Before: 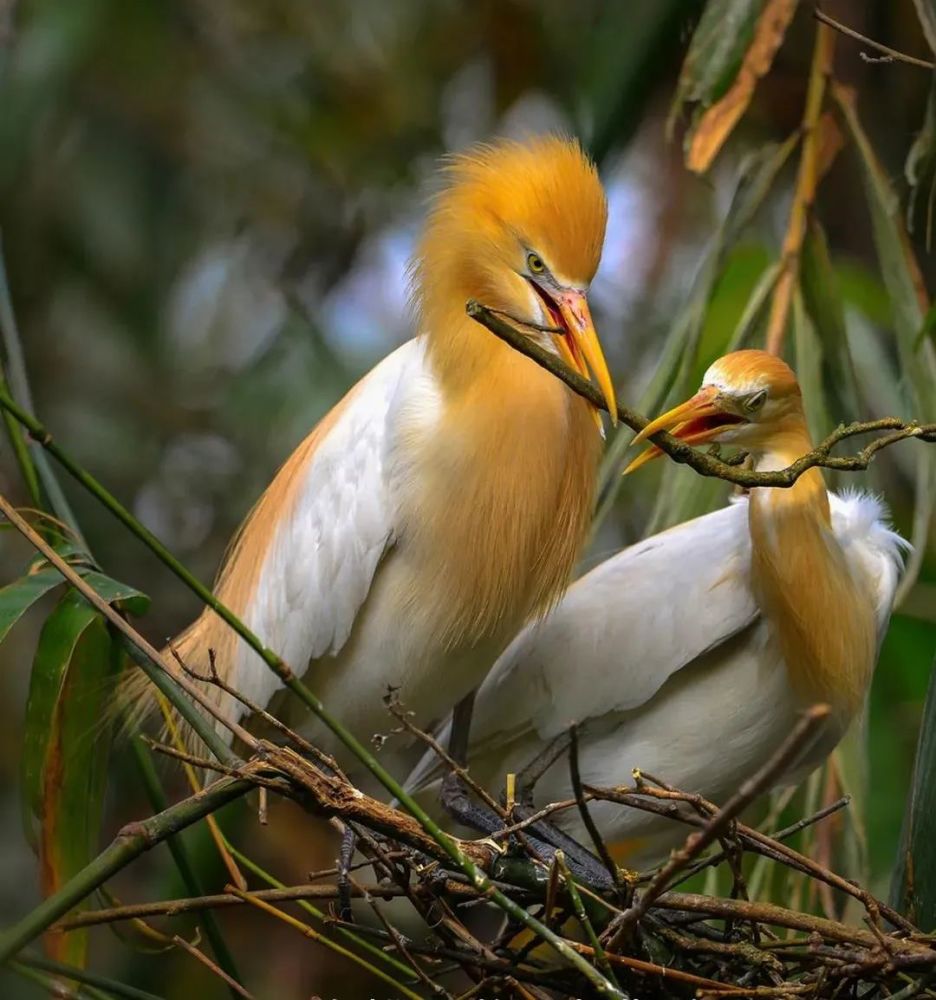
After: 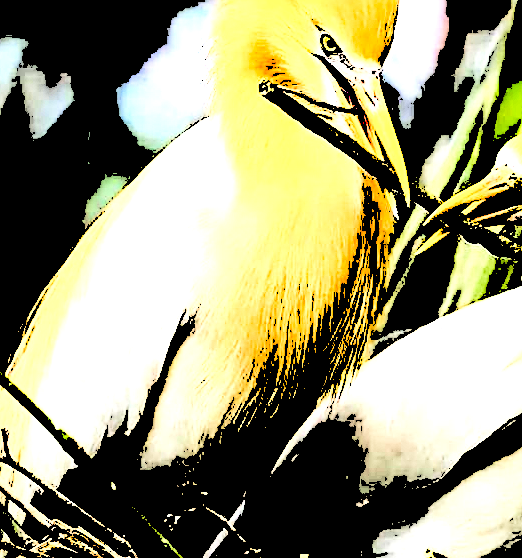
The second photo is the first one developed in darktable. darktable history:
contrast brightness saturation: contrast 0.5, saturation -0.1
exposure: compensate highlight preservation false
sharpen: on, module defaults
levels: levels [0.246, 0.246, 0.506]
haze removal: compatibility mode true, adaptive false
crop and rotate: left 22.13%, top 22.054%, right 22.026%, bottom 22.102%
filmic rgb: black relative exposure -5 EV, hardness 2.88, contrast 1.3, highlights saturation mix -30%
